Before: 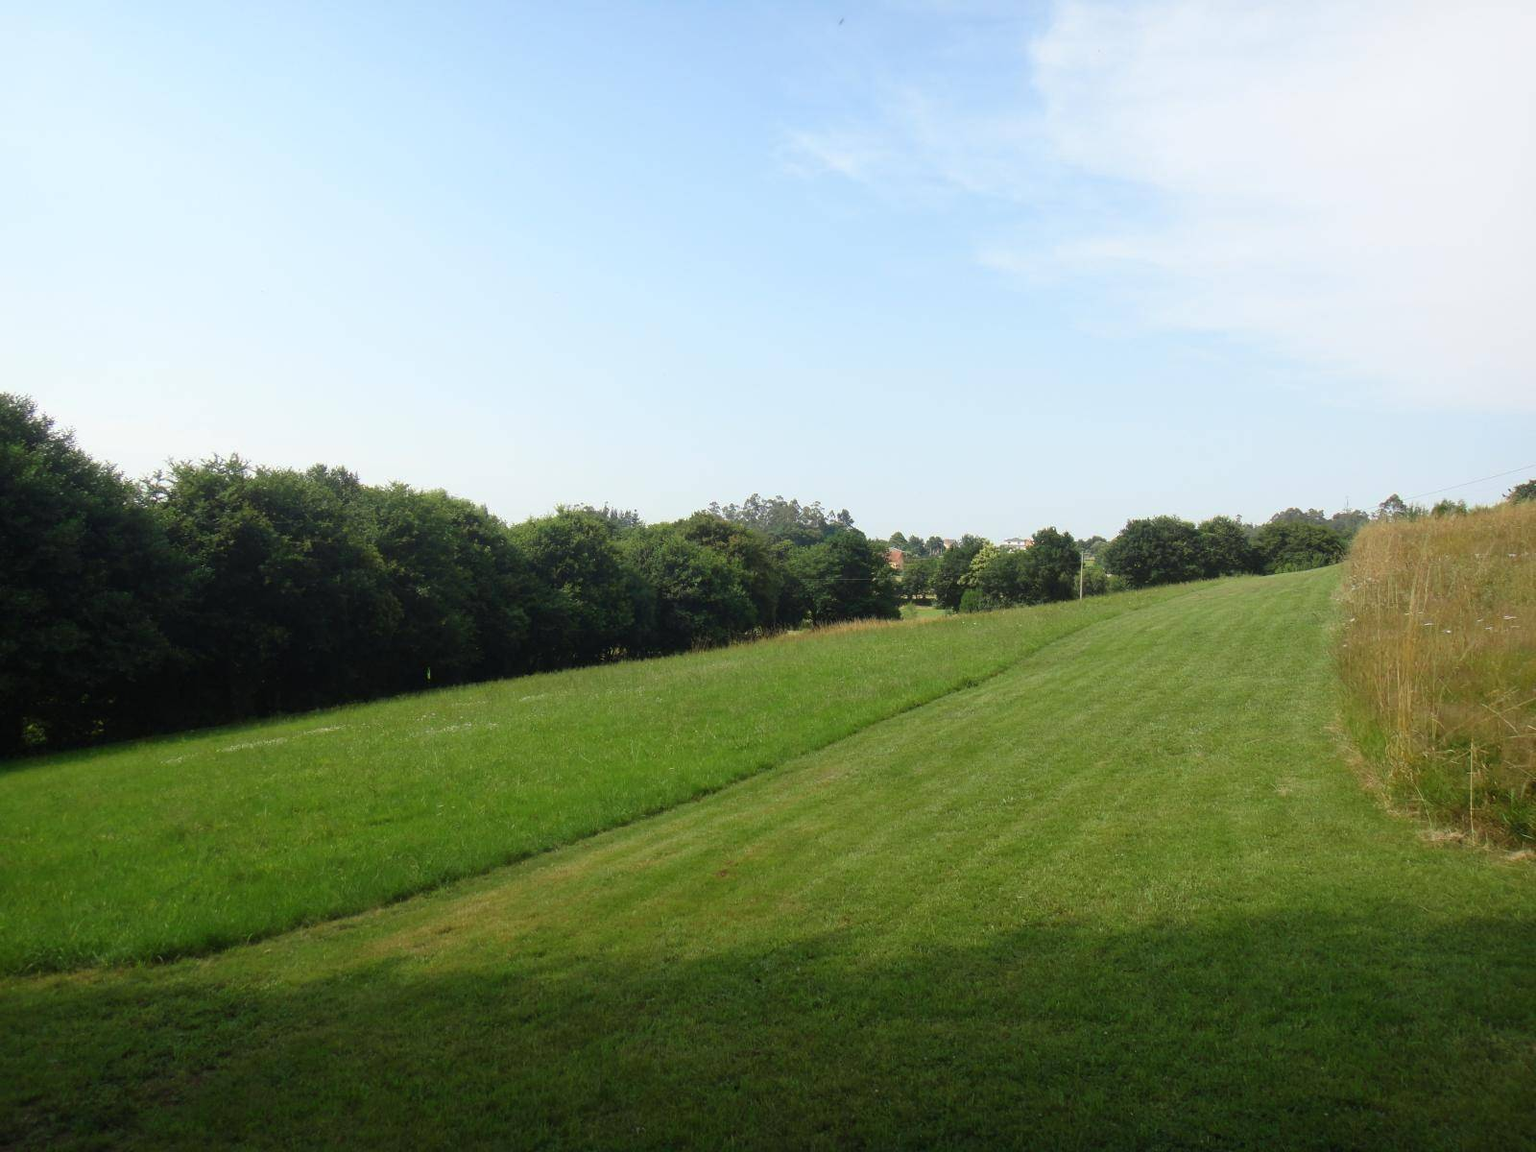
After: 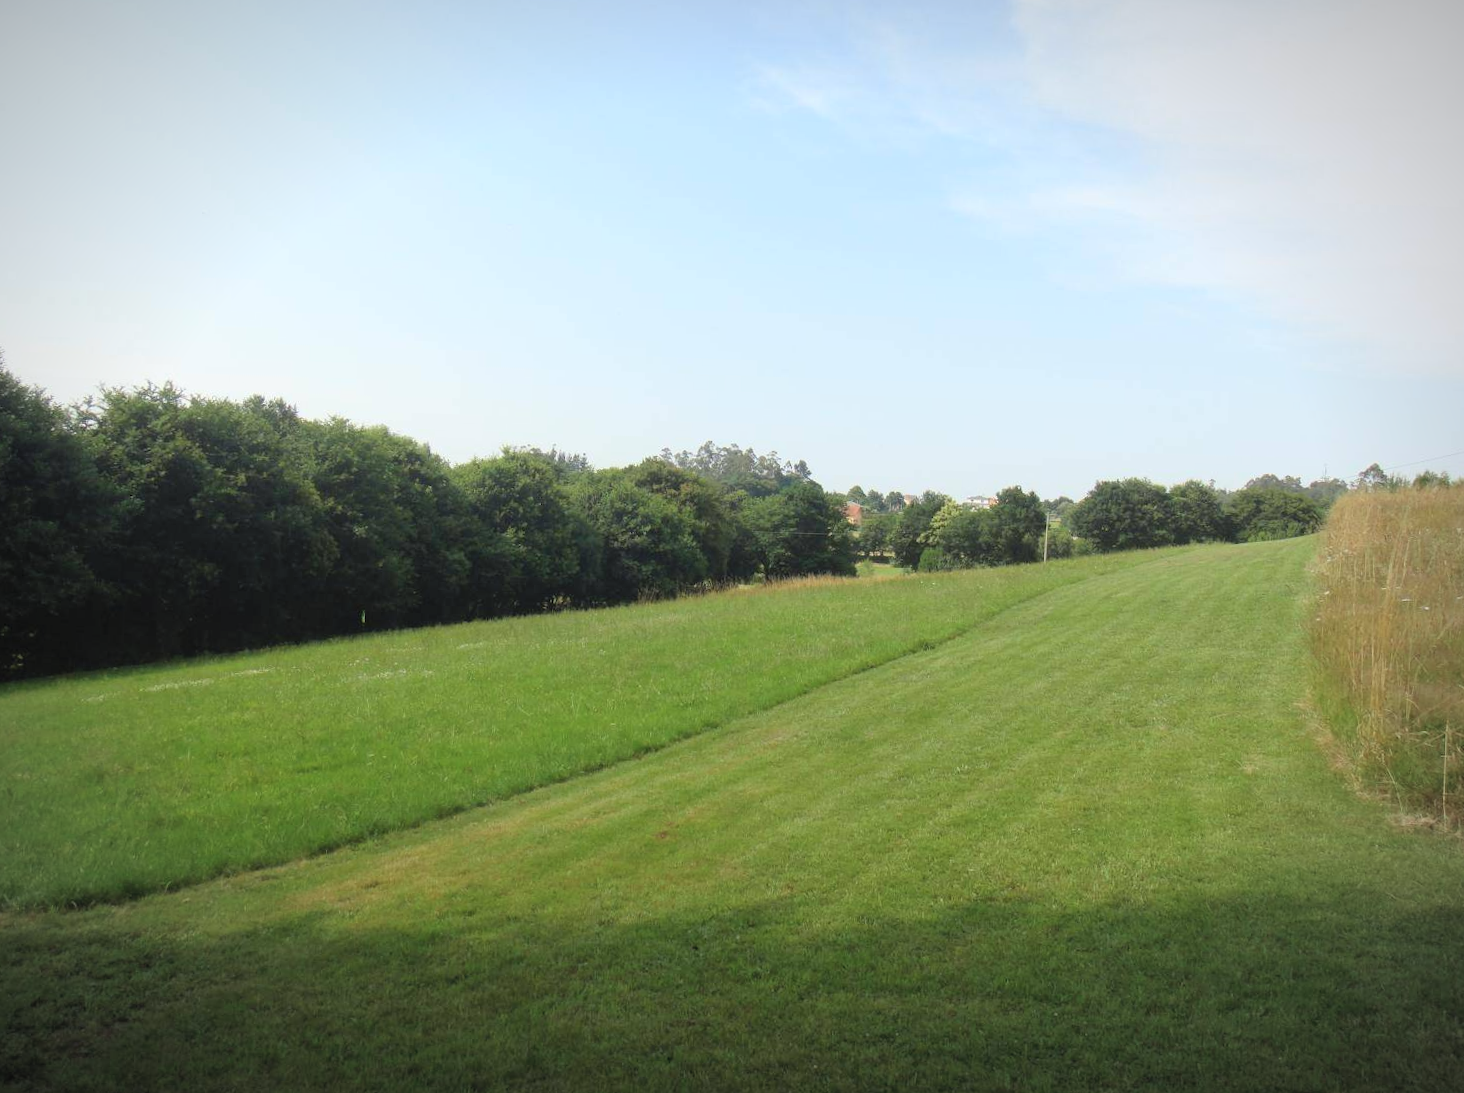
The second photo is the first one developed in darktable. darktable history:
crop and rotate: angle -1.89°, left 3.087%, top 4.178%, right 1.405%, bottom 0.759%
vignetting: fall-off start 81.74%, fall-off radius 61.46%, automatic ratio true, width/height ratio 1.422, unbound false
contrast brightness saturation: brightness 0.141
